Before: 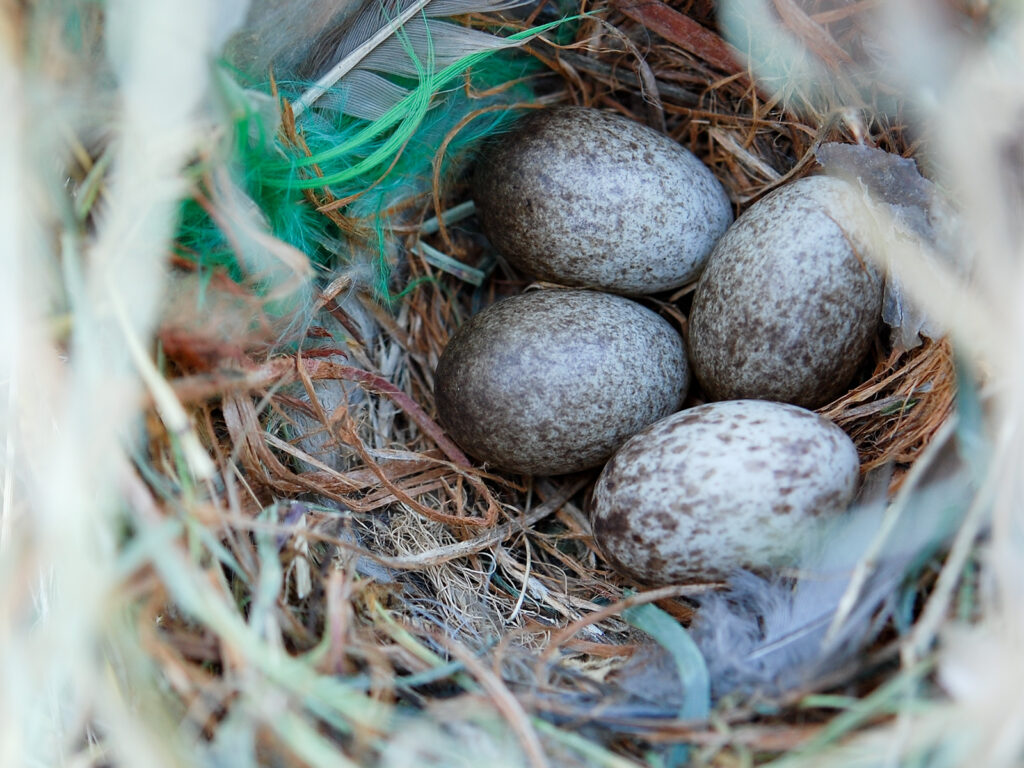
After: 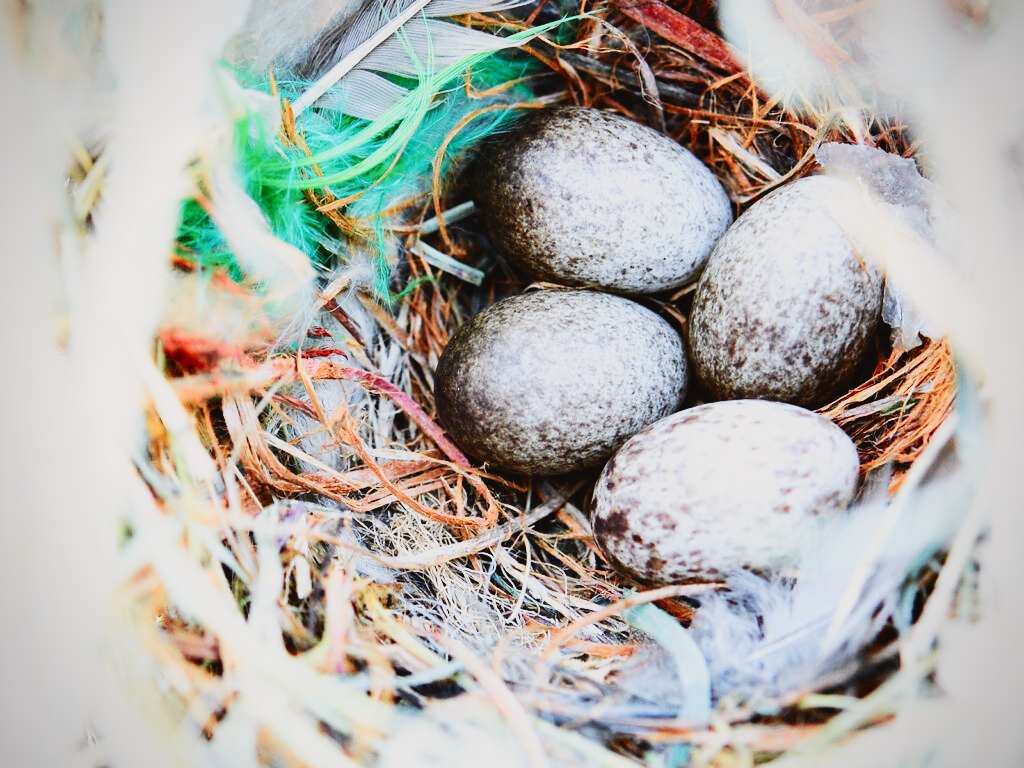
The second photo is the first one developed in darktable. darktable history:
tone curve: curves: ch0 [(0, 0) (0.239, 0.248) (0.508, 0.606) (0.826, 0.855) (1, 0.945)]; ch1 [(0, 0) (0.401, 0.42) (0.442, 0.47) (0.492, 0.498) (0.511, 0.516) (0.555, 0.586) (0.681, 0.739) (1, 1)]; ch2 [(0, 0) (0.411, 0.433) (0.5, 0.504) (0.545, 0.574) (1, 1)], color space Lab, independent channels, preserve colors none
vignetting: on, module defaults
base curve: curves: ch0 [(0, 0) (0.007, 0.004) (0.027, 0.03) (0.046, 0.07) (0.207, 0.54) (0.442, 0.872) (0.673, 0.972) (1, 1)], preserve colors none
contrast brightness saturation: contrast -0.08, brightness -0.04, saturation -0.11
